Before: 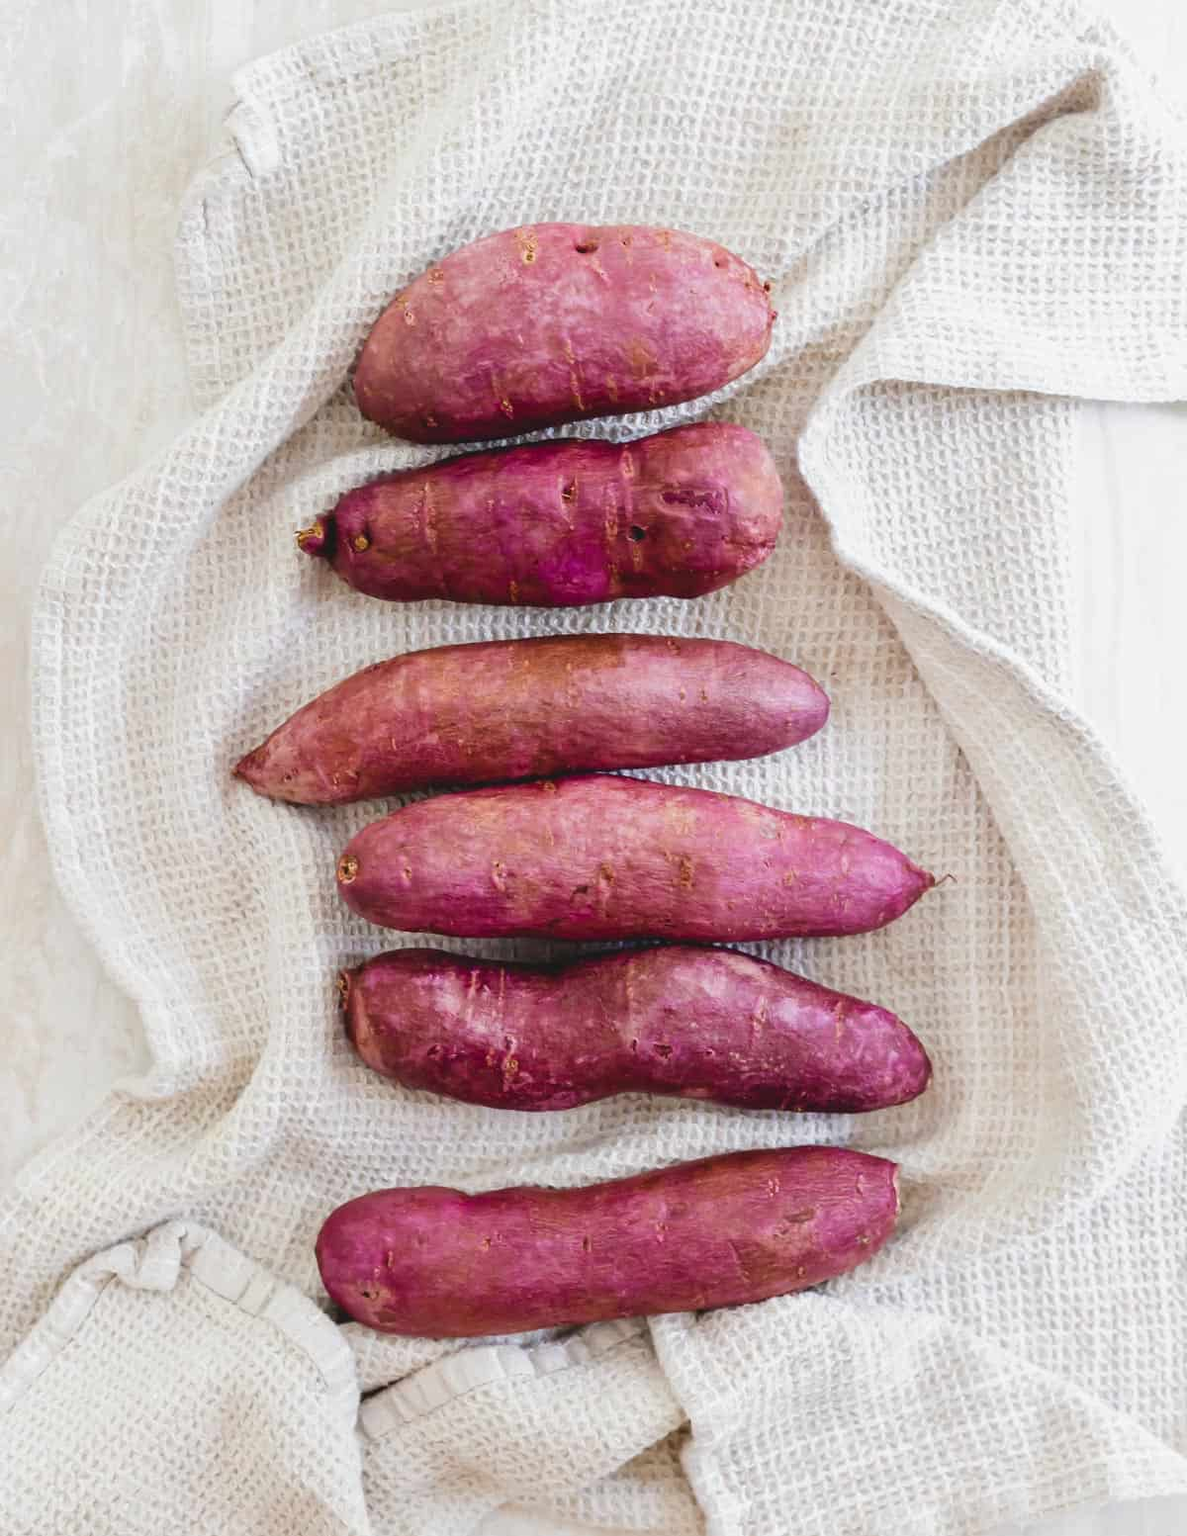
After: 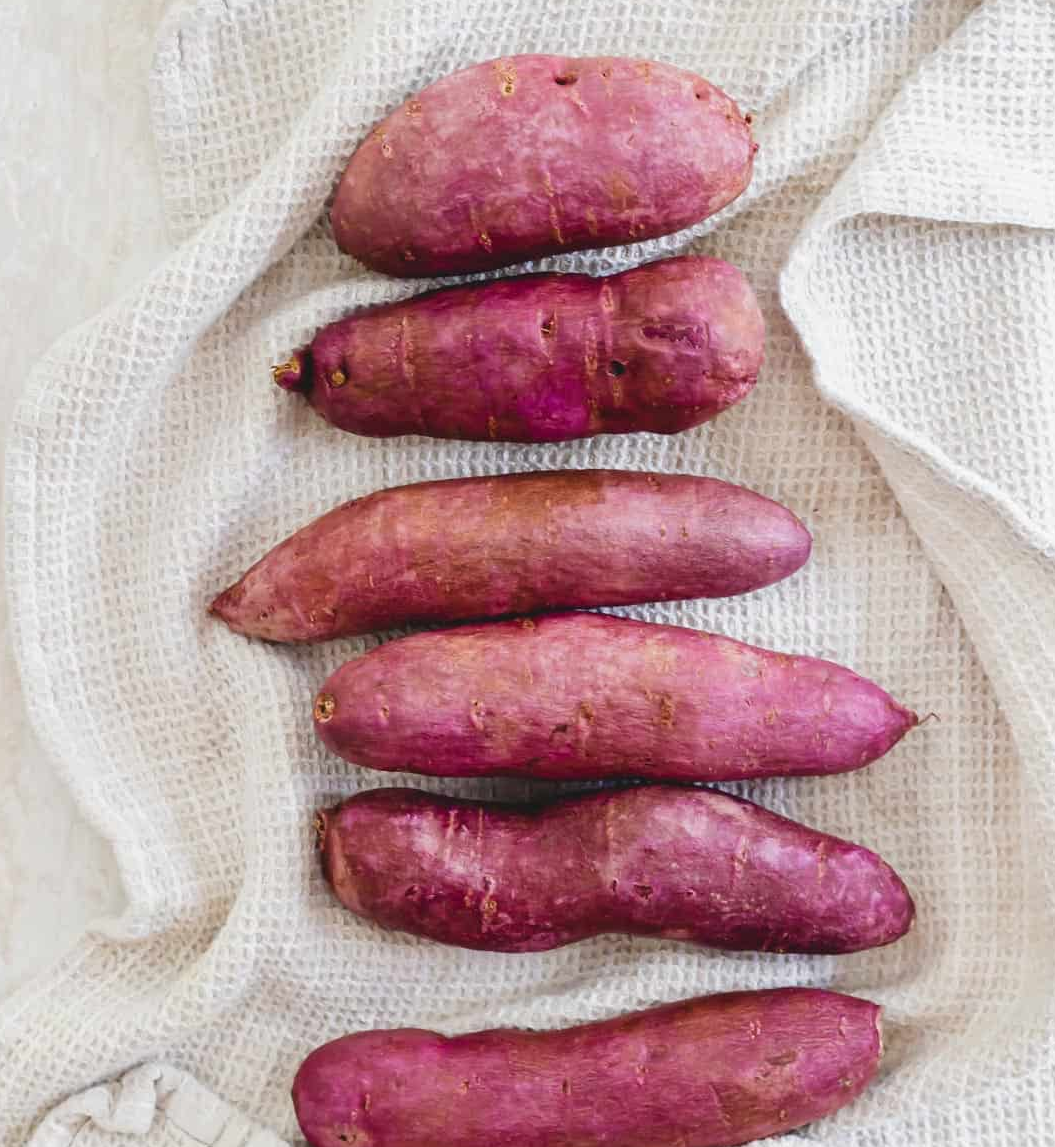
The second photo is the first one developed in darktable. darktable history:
crop and rotate: left 2.33%, top 11.029%, right 9.703%, bottom 15.068%
